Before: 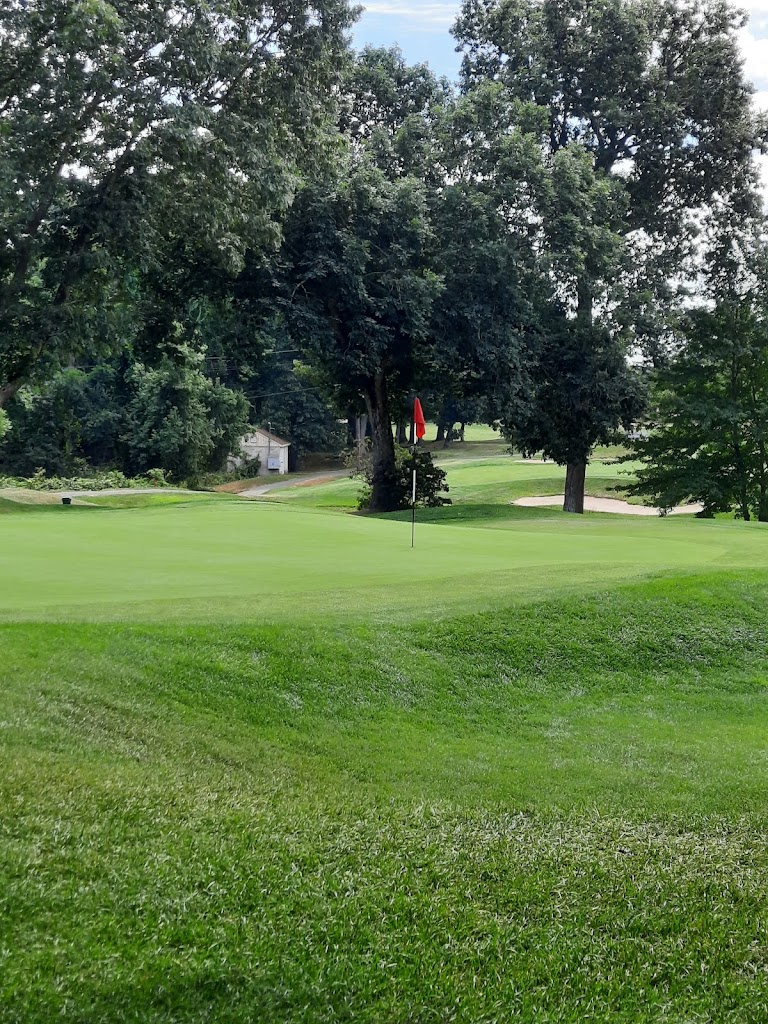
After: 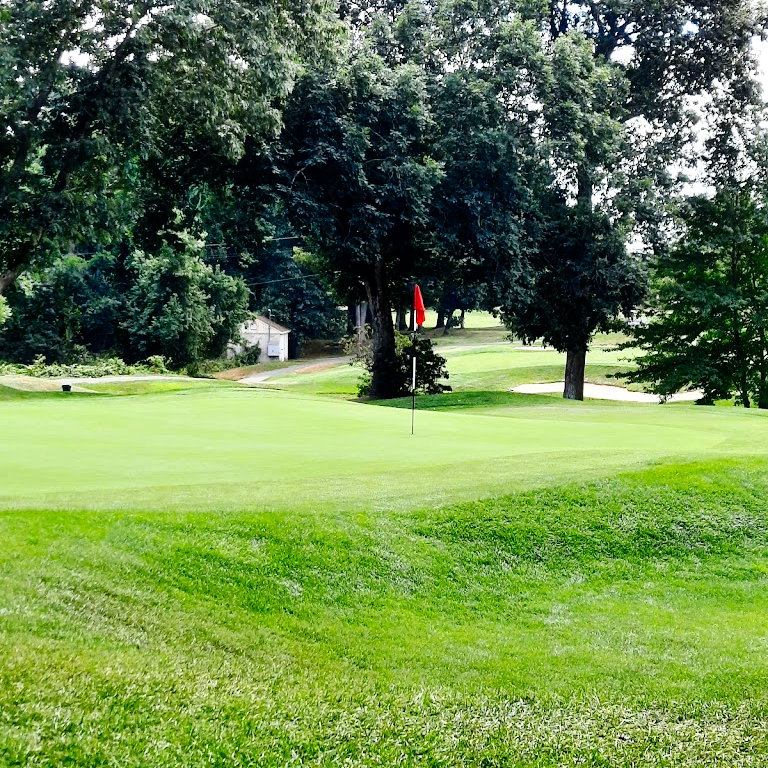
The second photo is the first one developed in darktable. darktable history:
color balance rgb: global vibrance 10%
crop: top 11.038%, bottom 13.962%
tone curve: curves: ch0 [(0, 0) (0.003, 0) (0.011, 0.002) (0.025, 0.004) (0.044, 0.007) (0.069, 0.015) (0.1, 0.025) (0.136, 0.04) (0.177, 0.09) (0.224, 0.152) (0.277, 0.239) (0.335, 0.335) (0.399, 0.43) (0.468, 0.524) (0.543, 0.621) (0.623, 0.712) (0.709, 0.789) (0.801, 0.871) (0.898, 0.951) (1, 1)], preserve colors none
exposure: black level correction 0.001, exposure 0.5 EV, compensate exposure bias true, compensate highlight preservation false
